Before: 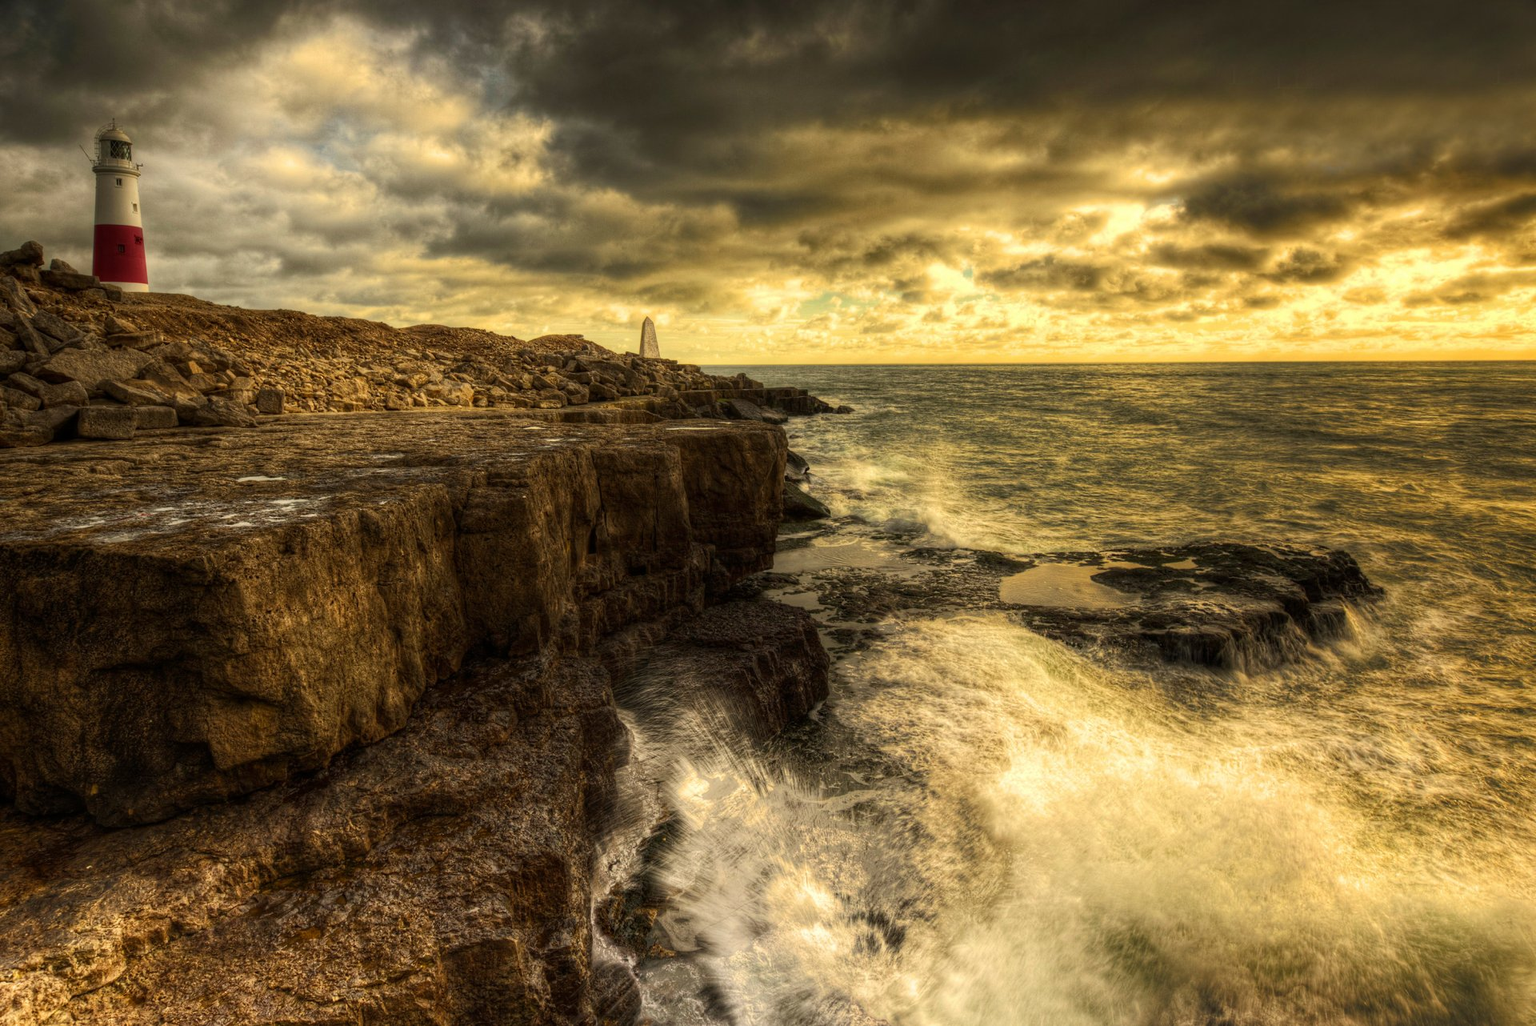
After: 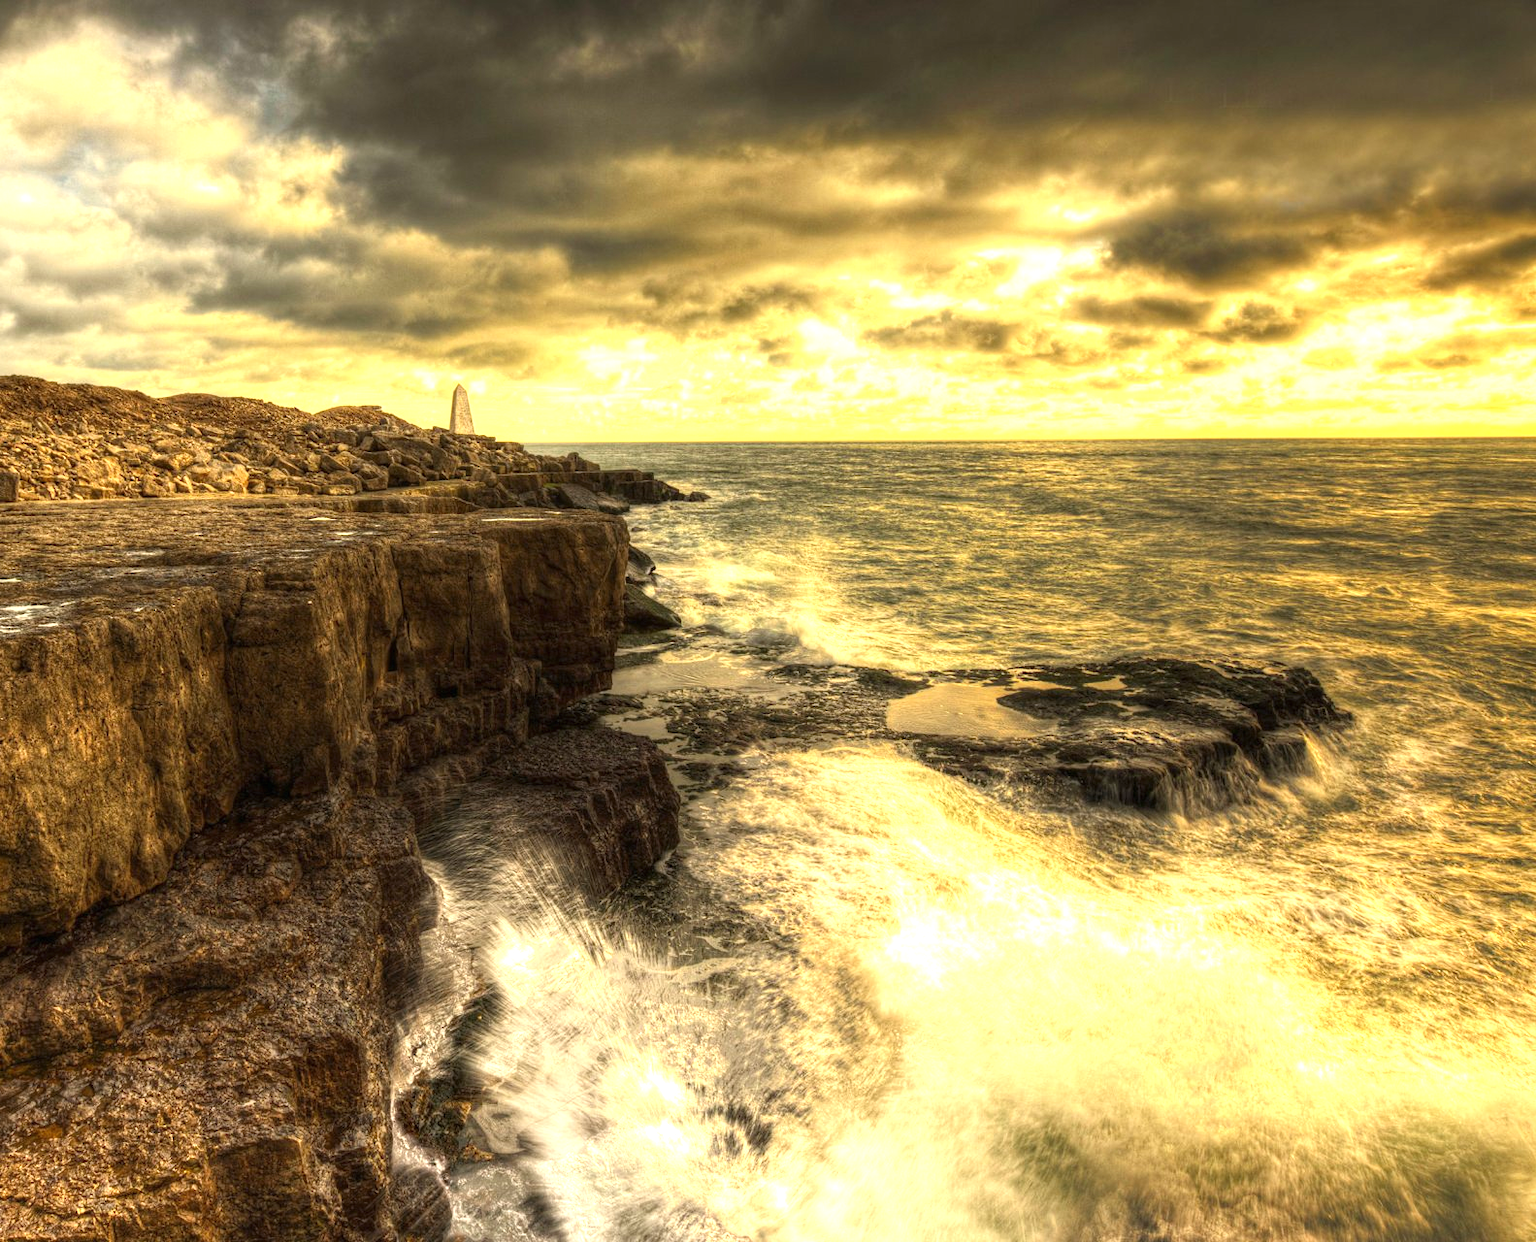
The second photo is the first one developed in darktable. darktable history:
crop: left 17.519%, bottom 0.019%
exposure: black level correction 0, exposure 1 EV, compensate exposure bias true, compensate highlight preservation false
